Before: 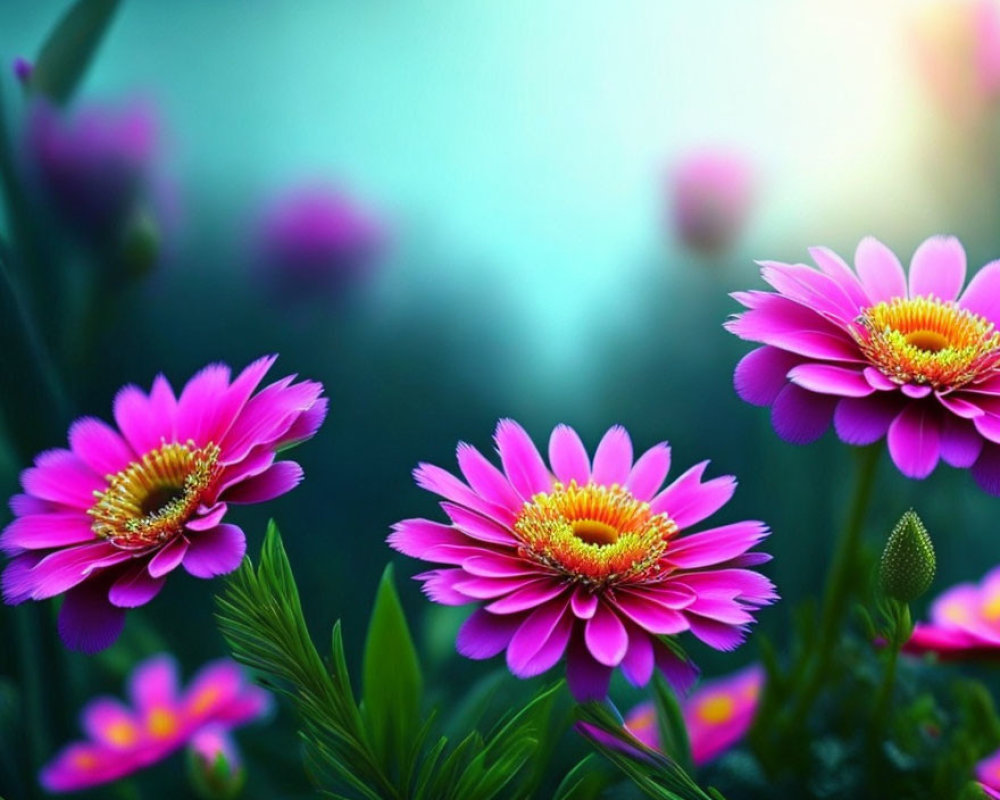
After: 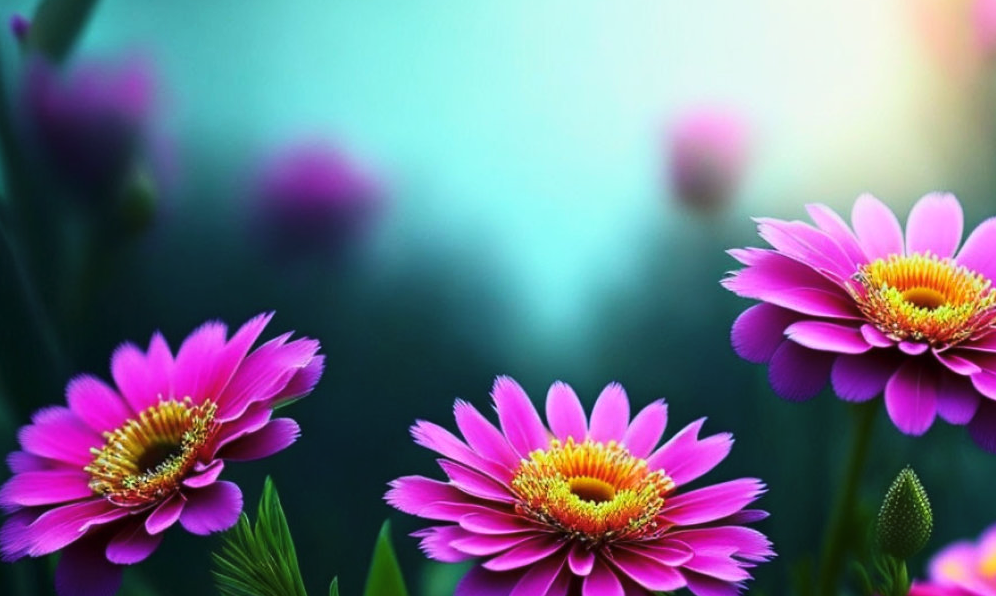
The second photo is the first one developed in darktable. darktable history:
tone curve: curves: ch0 [(0.016, 0.011) (0.204, 0.146) (0.515, 0.476) (0.78, 0.795) (1, 0.981)], color space Lab, linked channels
crop: left 0.392%, top 5.482%, bottom 19.907%
